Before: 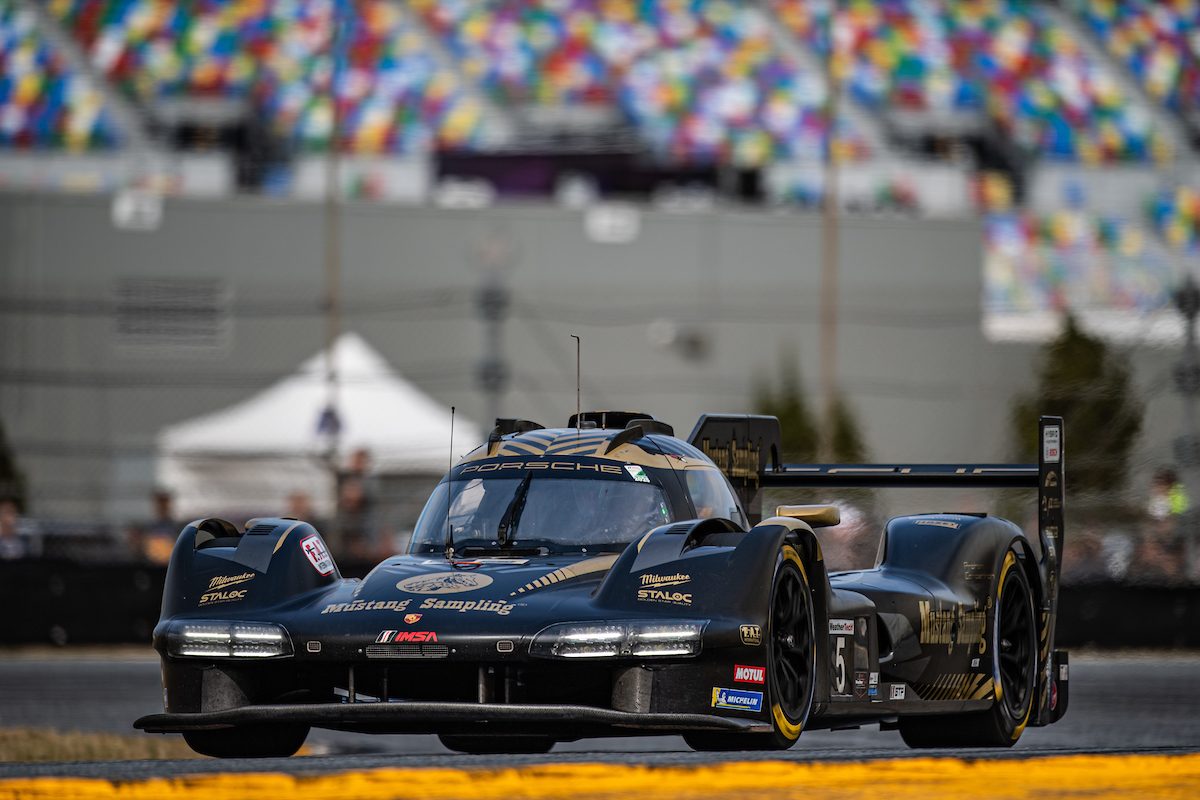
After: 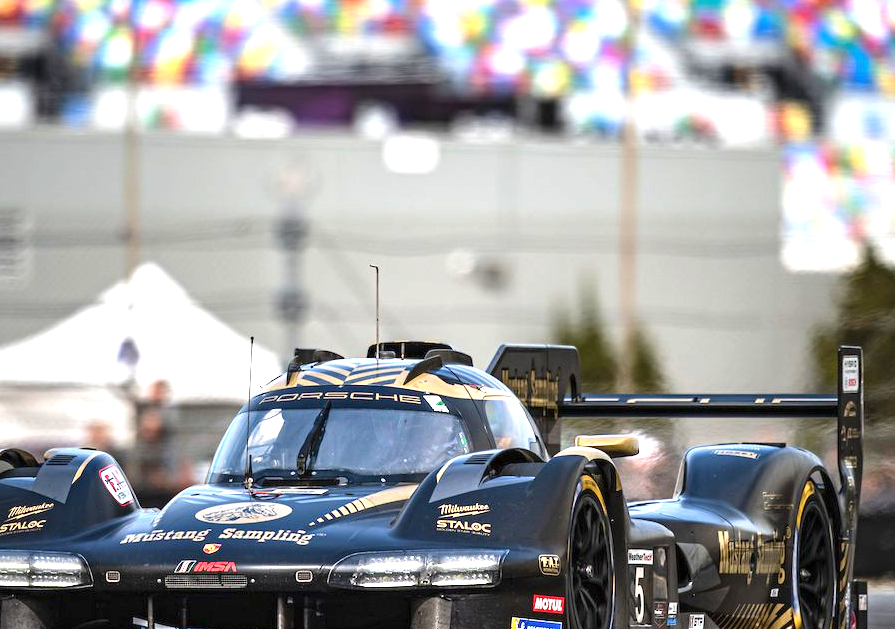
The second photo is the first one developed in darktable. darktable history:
crop: left 16.816%, top 8.785%, right 8.592%, bottom 12.496%
exposure: black level correction 0, exposure 1.569 EV, compensate highlight preservation false
